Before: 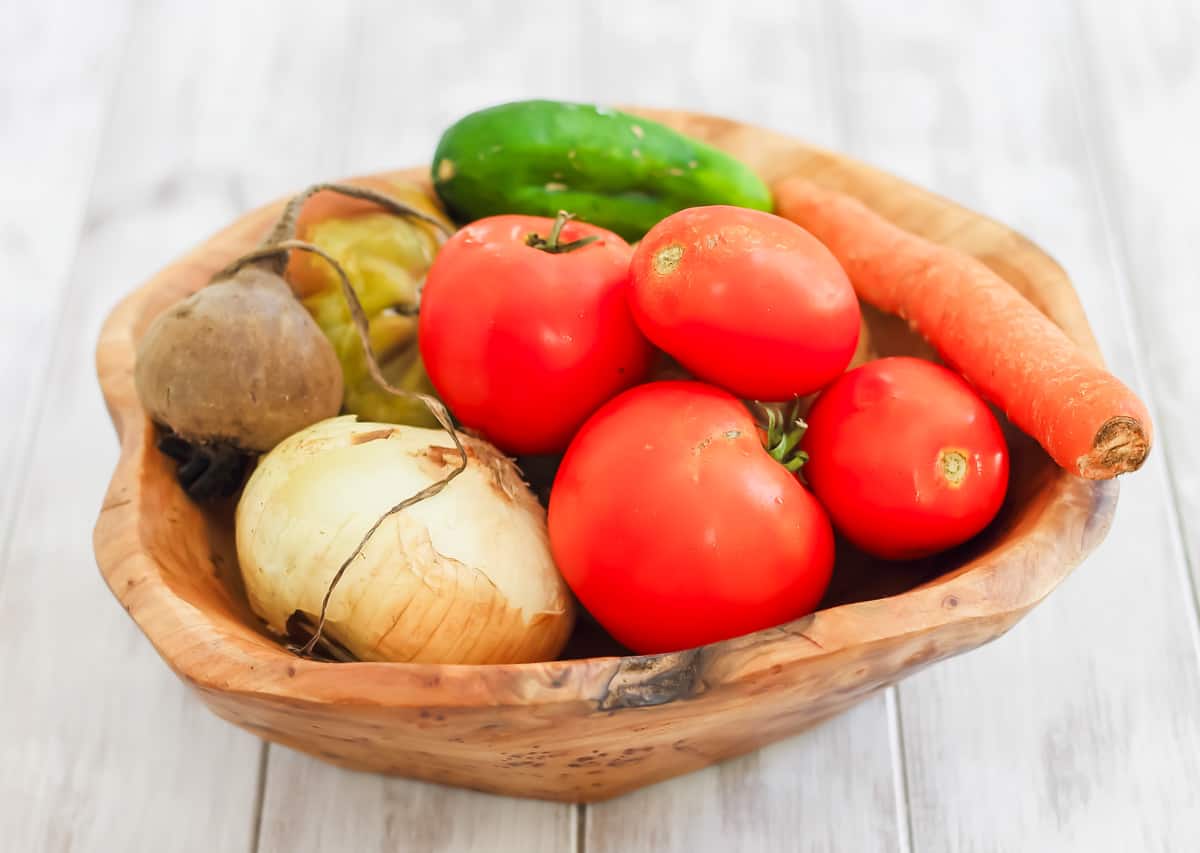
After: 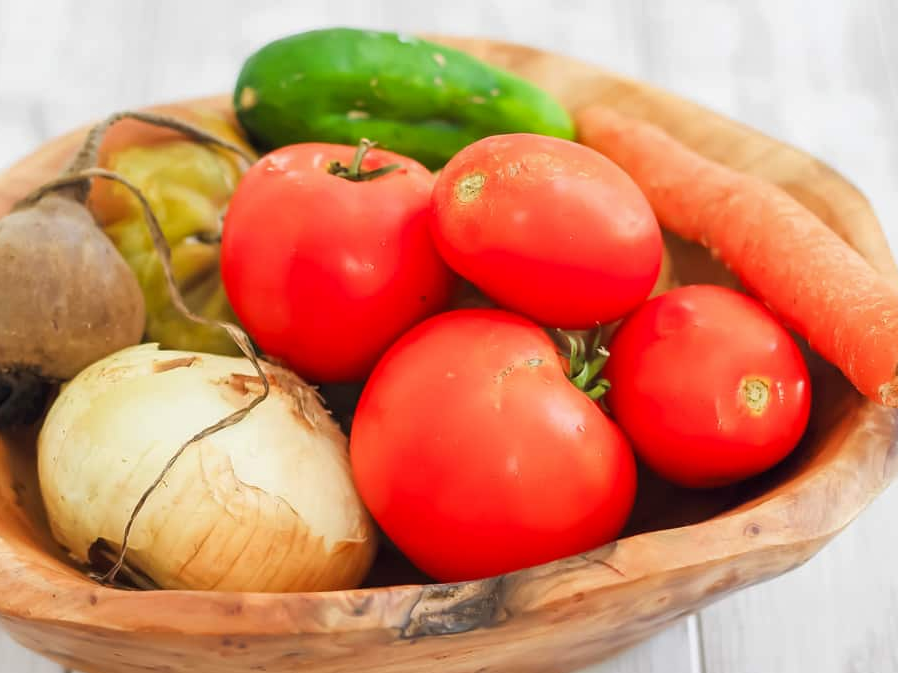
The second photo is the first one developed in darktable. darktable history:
shadows and highlights: shadows 25.26, highlights -23.23
crop: left 16.555%, top 8.449%, right 8.6%, bottom 12.605%
